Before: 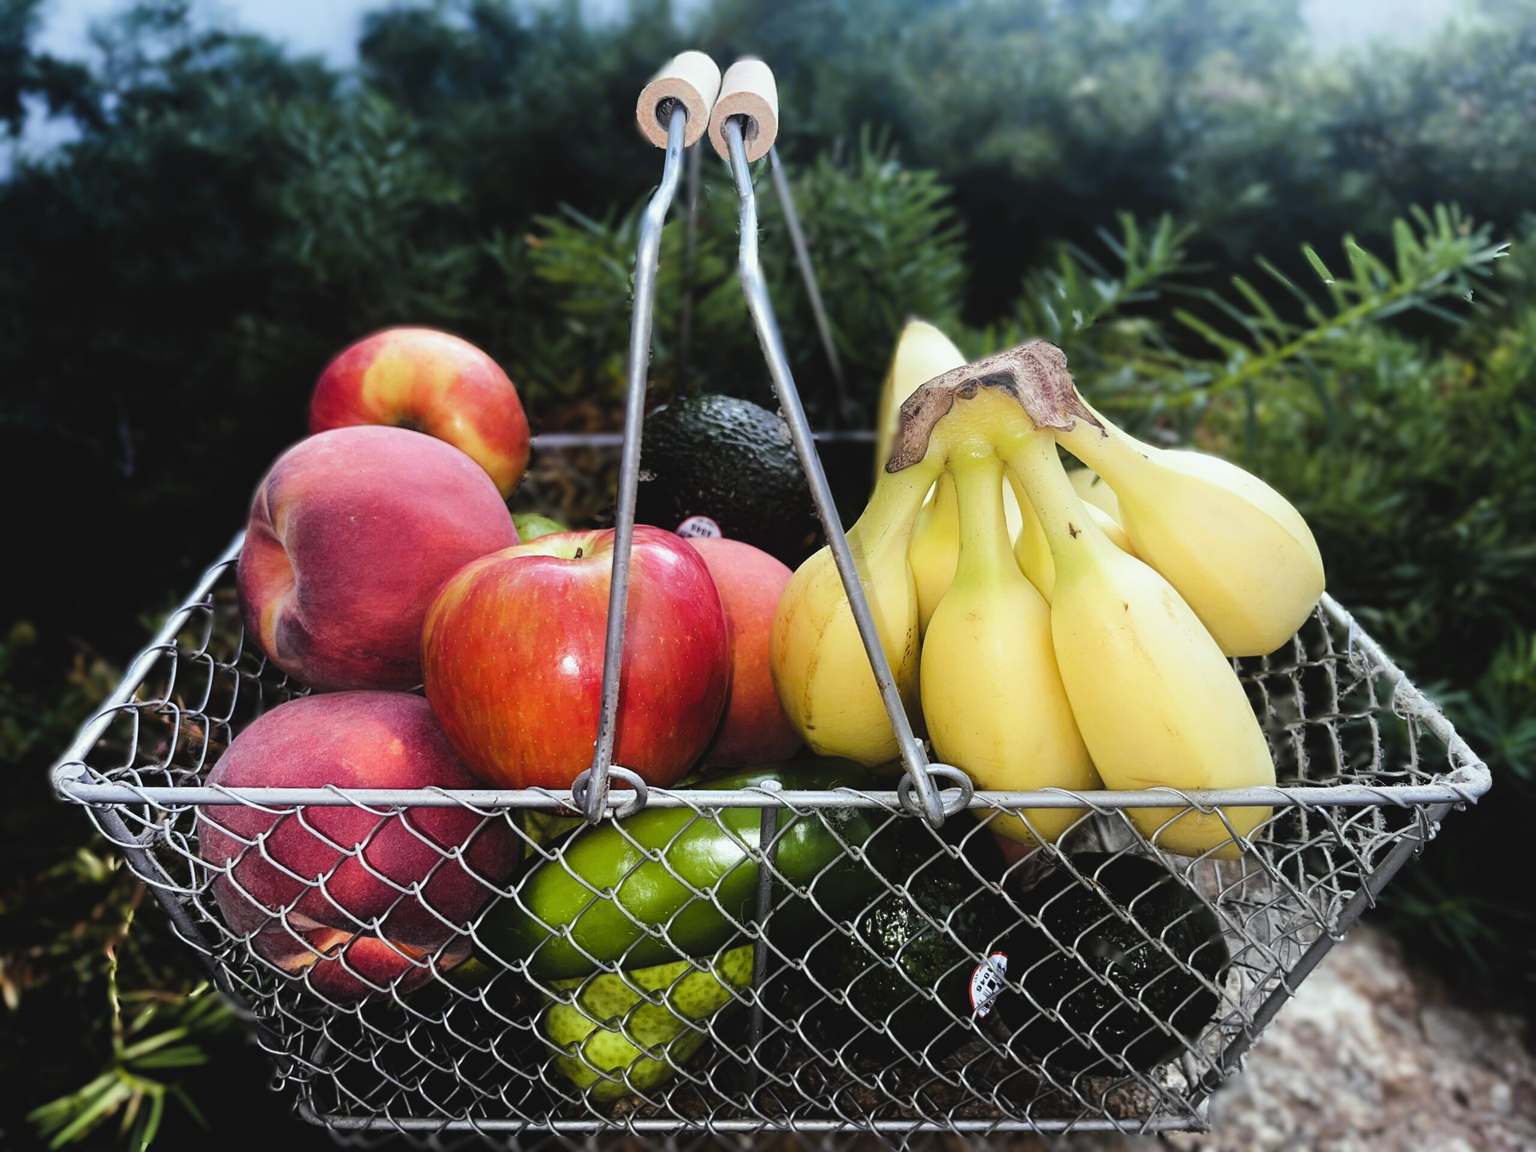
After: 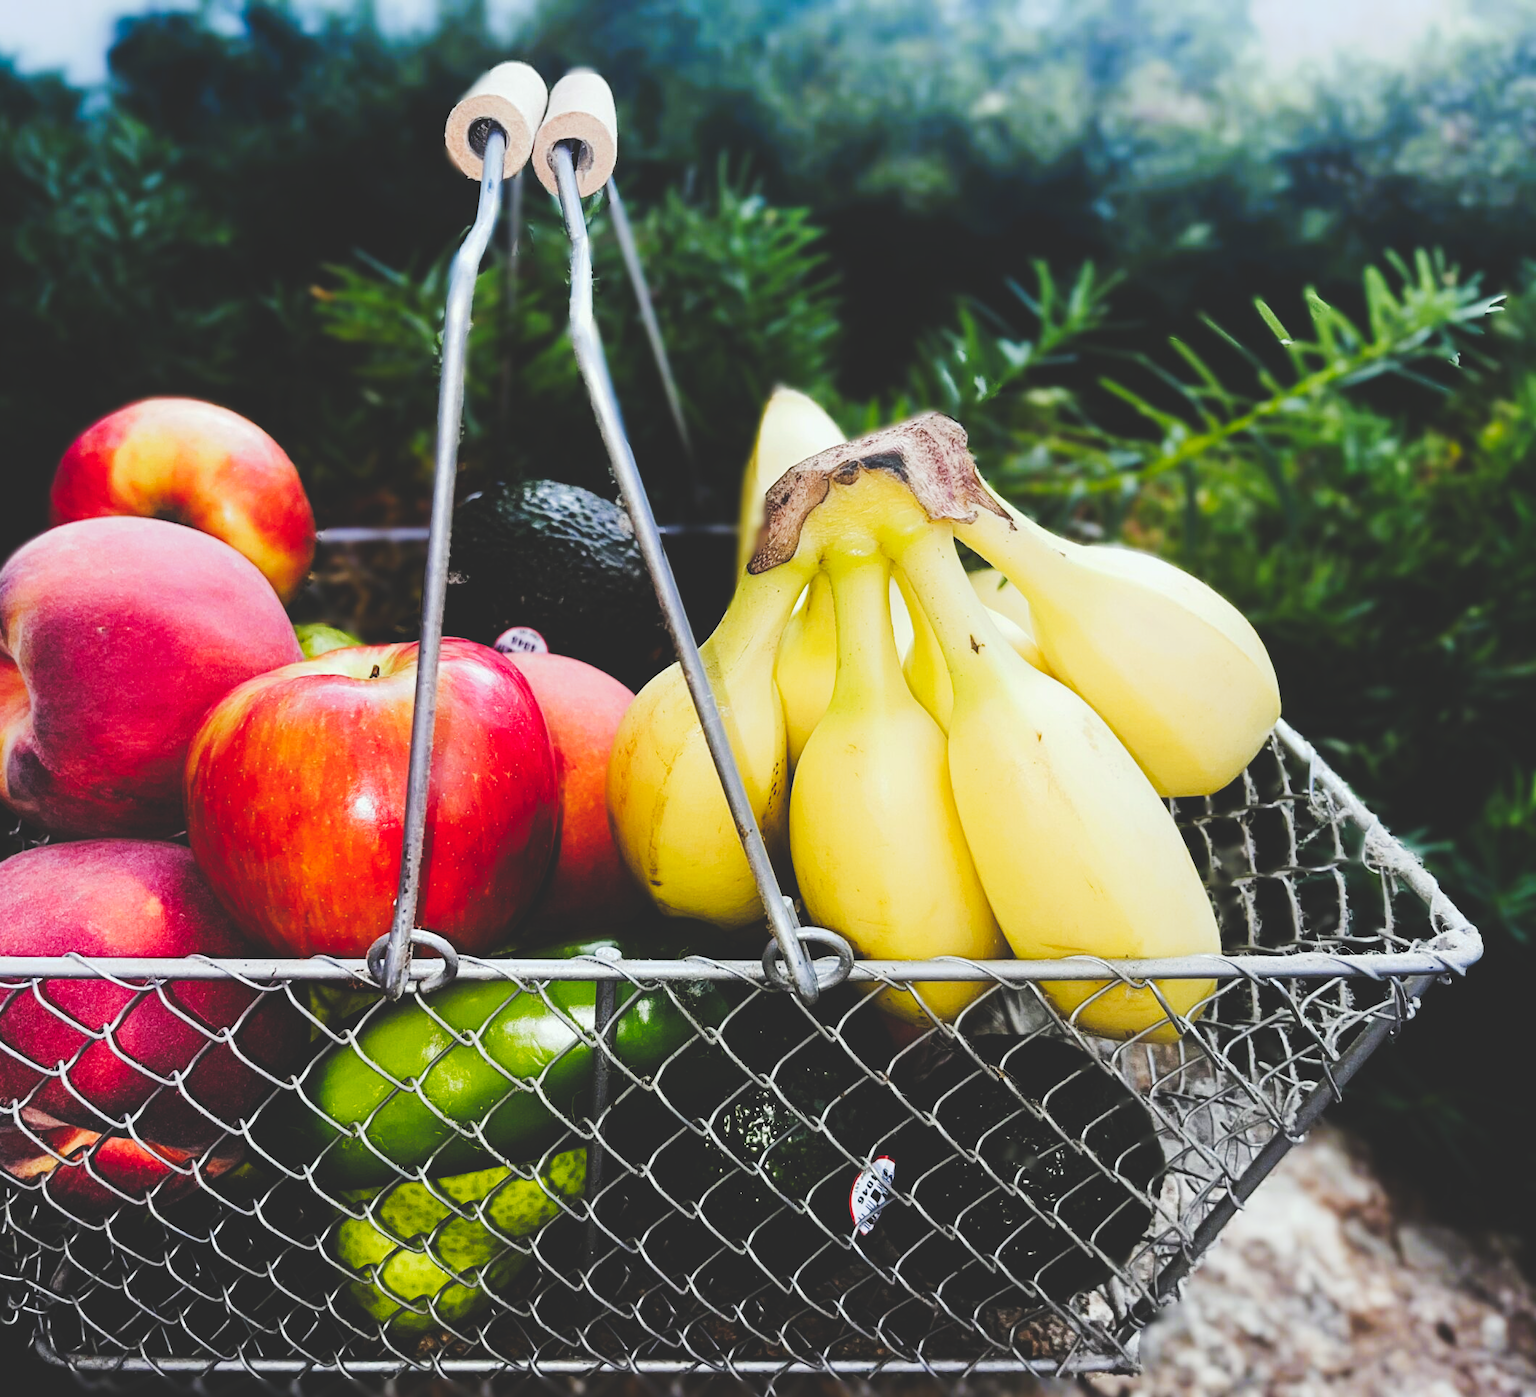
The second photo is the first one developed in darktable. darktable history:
crop: left 17.582%, bottom 0.031%
color balance rgb: linear chroma grading › shadows 19.44%, linear chroma grading › highlights 3.42%, linear chroma grading › mid-tones 10.16%
tone curve: curves: ch0 [(0, 0) (0.003, 0.17) (0.011, 0.17) (0.025, 0.17) (0.044, 0.168) (0.069, 0.167) (0.1, 0.173) (0.136, 0.181) (0.177, 0.199) (0.224, 0.226) (0.277, 0.271) (0.335, 0.333) (0.399, 0.419) (0.468, 0.52) (0.543, 0.621) (0.623, 0.716) (0.709, 0.795) (0.801, 0.867) (0.898, 0.914) (1, 1)], preserve colors none
